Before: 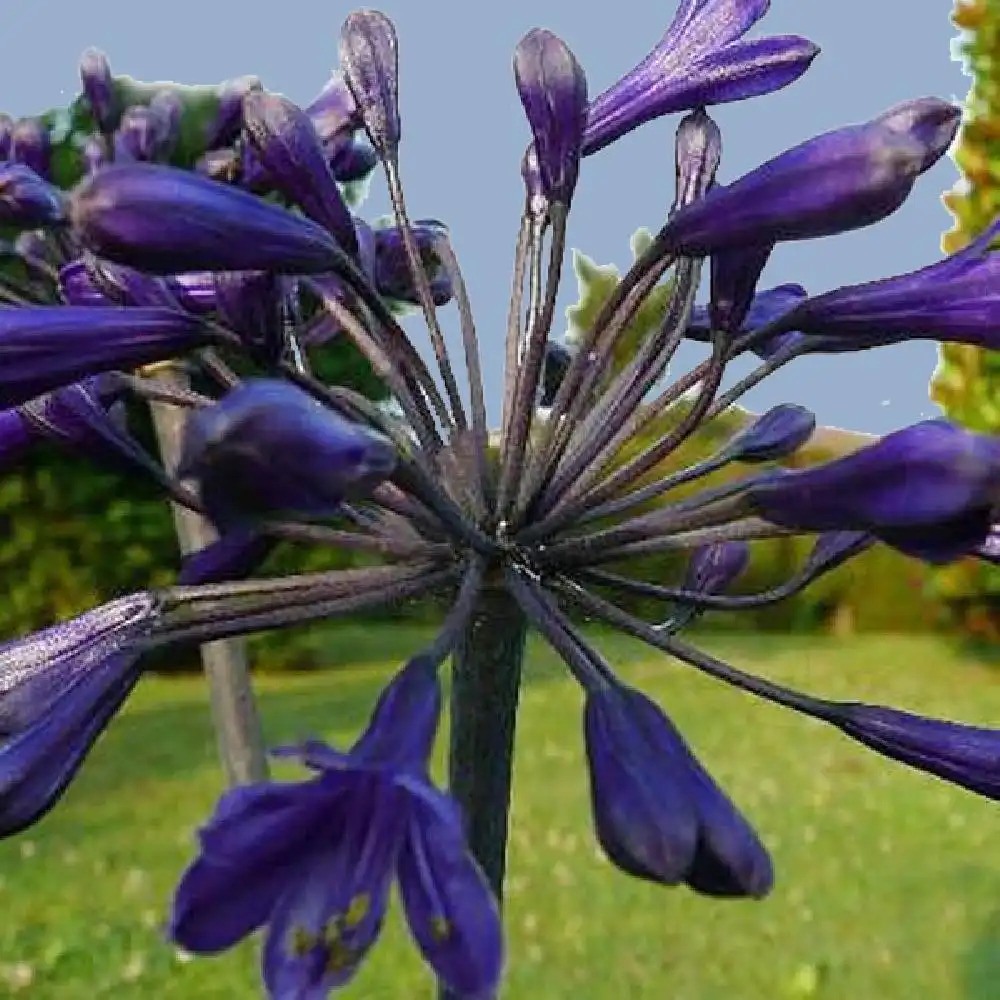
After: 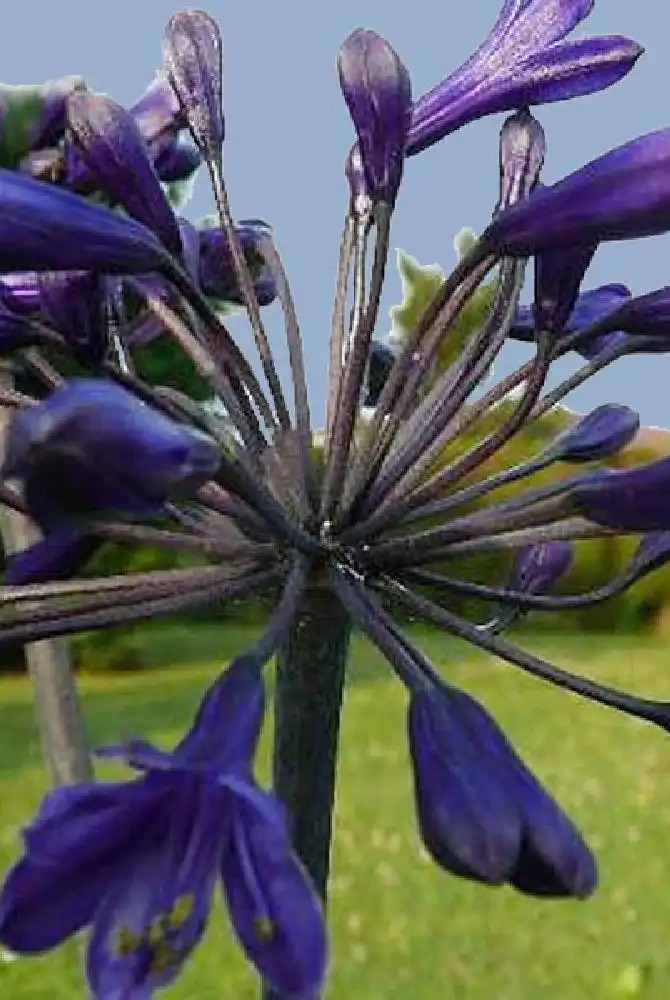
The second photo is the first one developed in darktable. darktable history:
crop and rotate: left 17.676%, right 15.318%
